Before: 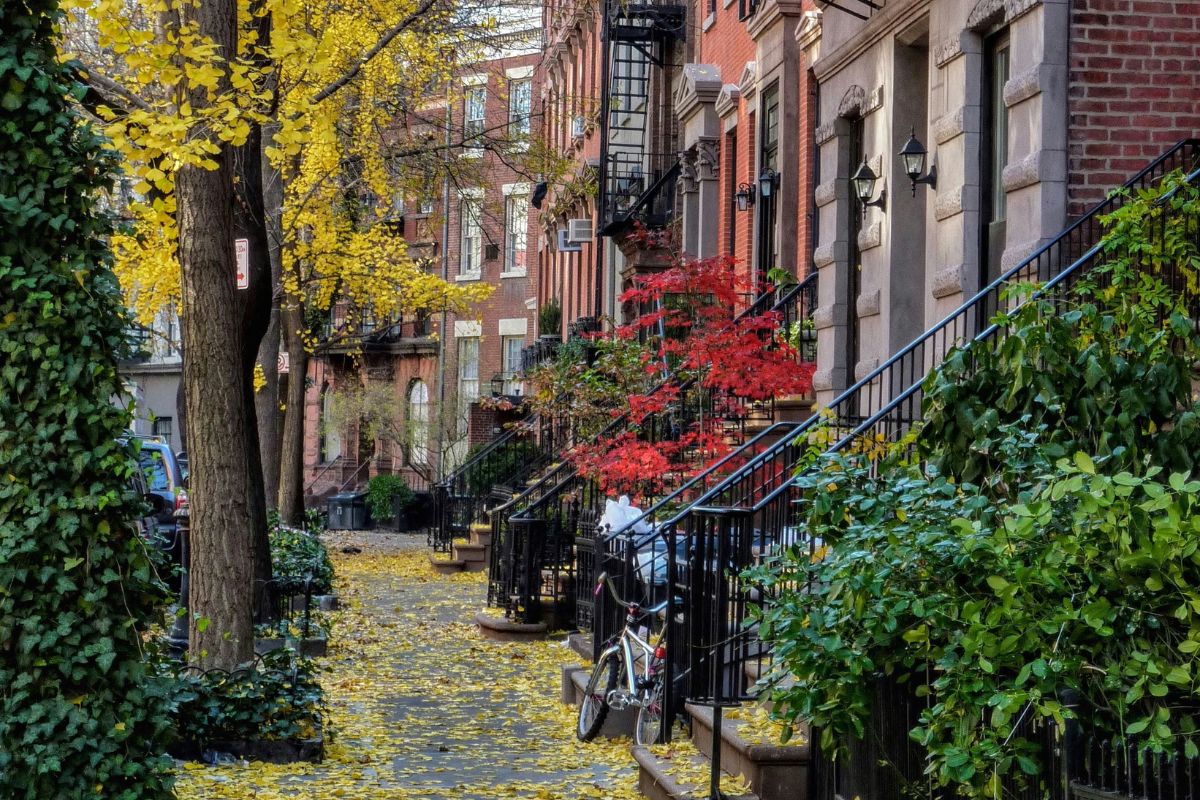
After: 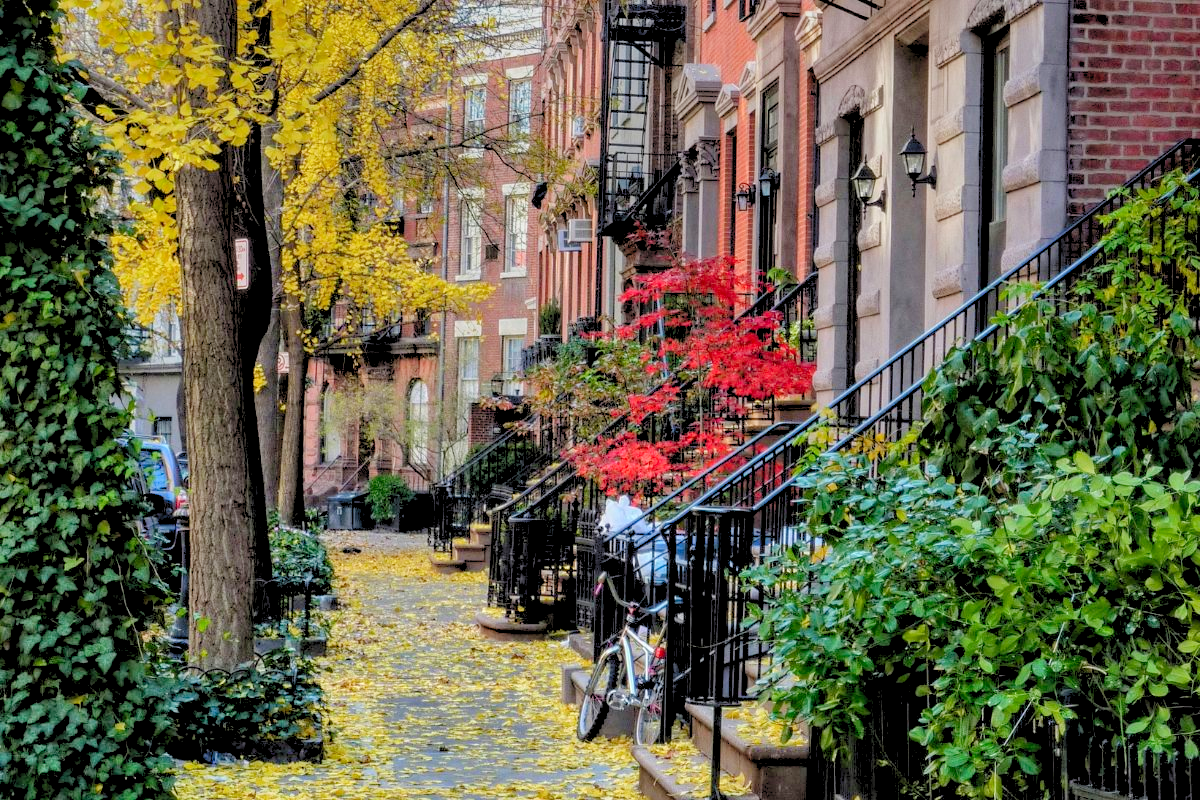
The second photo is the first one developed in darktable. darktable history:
graduated density: on, module defaults
levels: levels [0.072, 0.414, 0.976]
exposure: compensate highlight preservation false
